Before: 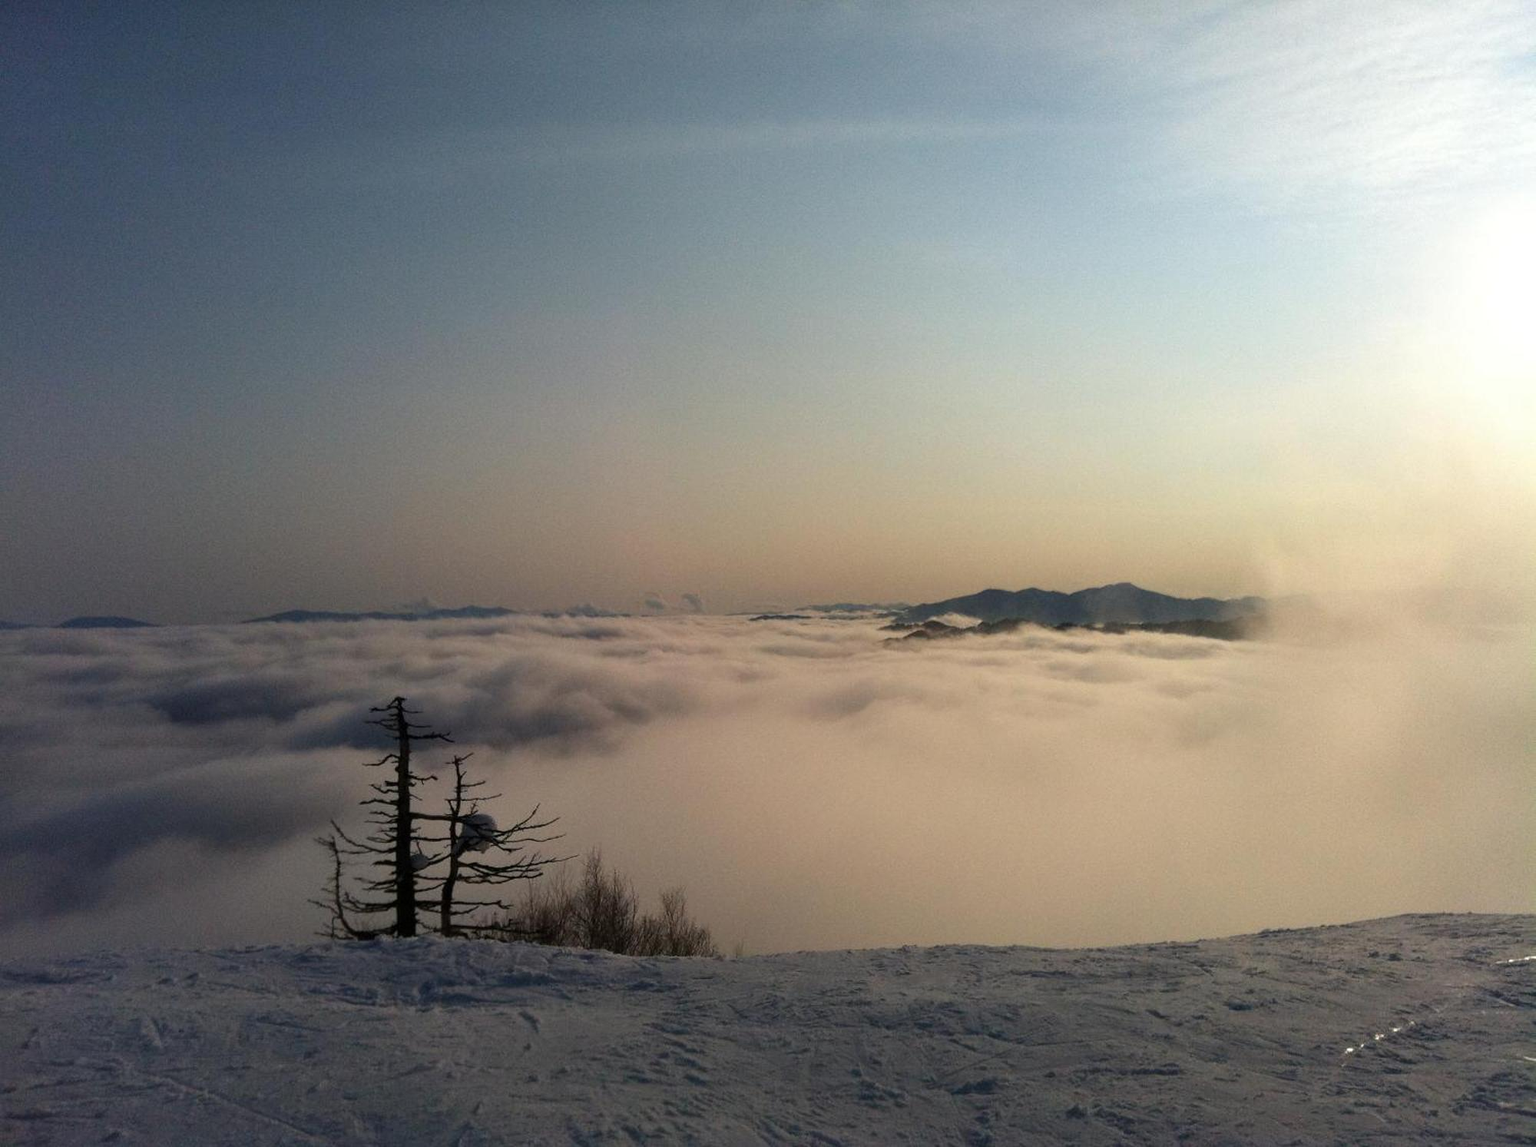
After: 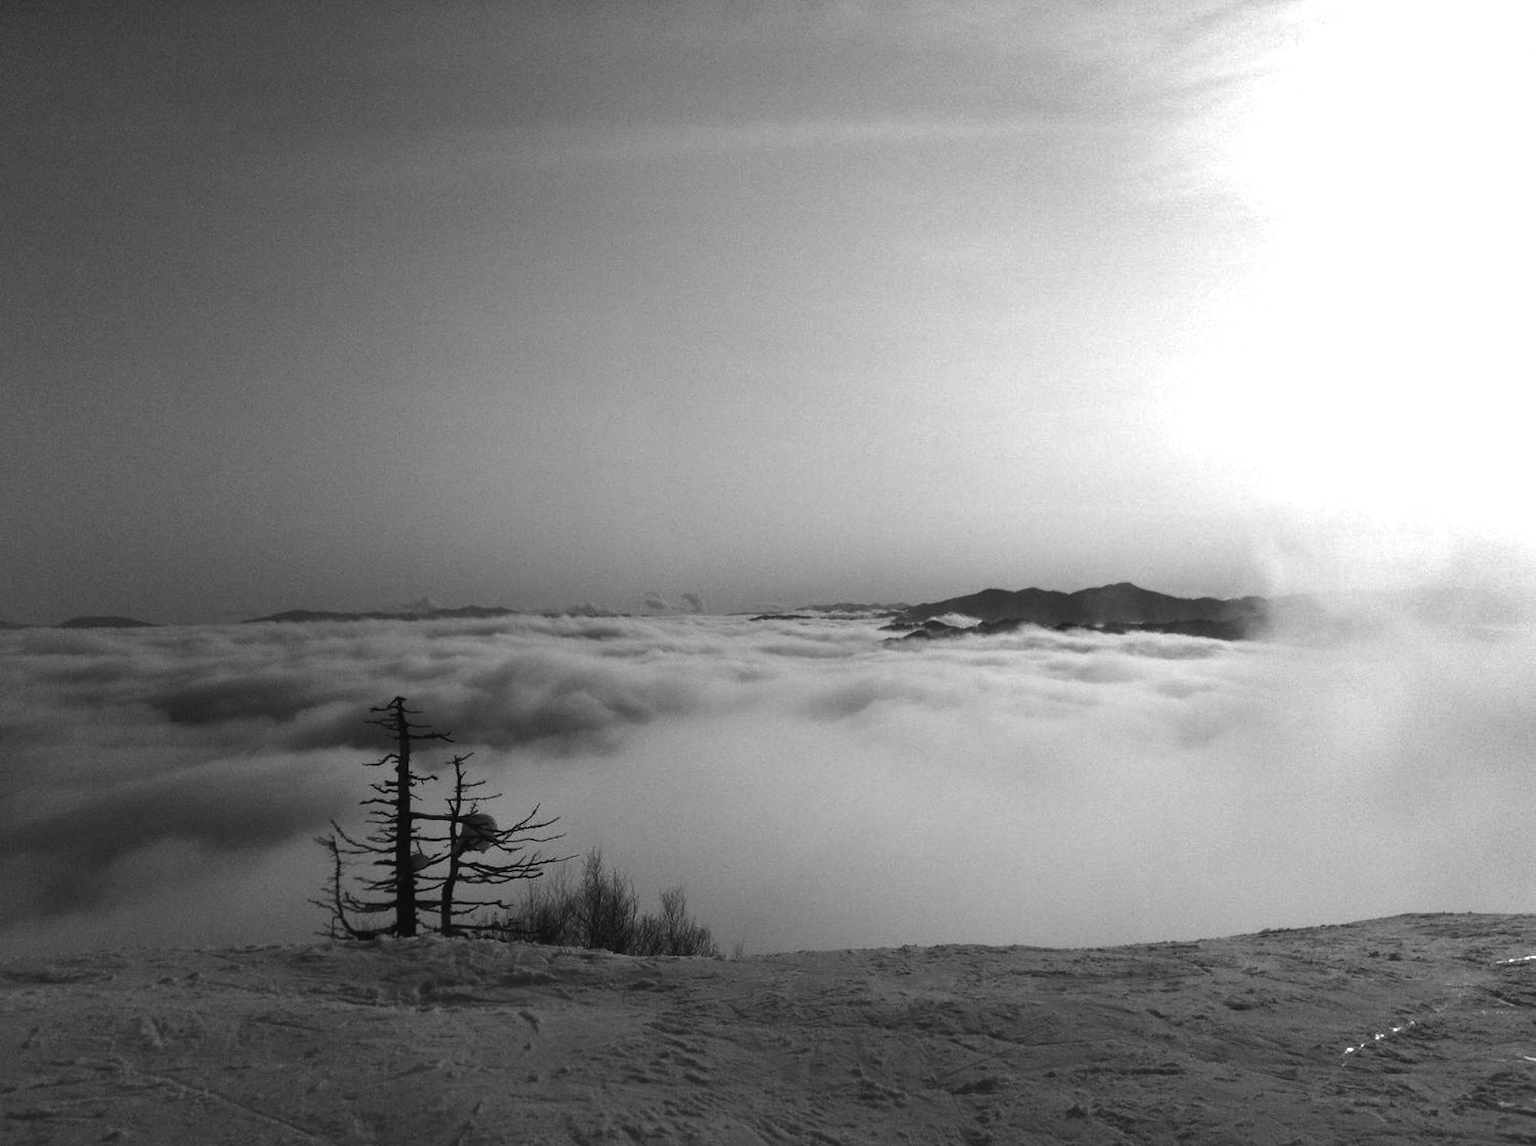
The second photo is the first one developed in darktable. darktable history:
white balance: red 1.042, blue 1.17
tone equalizer: on, module defaults
color balance rgb: shadows lift › chroma 1%, shadows lift › hue 217.2°, power › hue 310.8°, highlights gain › chroma 1%, highlights gain › hue 54°, global offset › luminance 0.5%, global offset › hue 171.6°, perceptual saturation grading › global saturation 14.09%, perceptual saturation grading › highlights -25%, perceptual saturation grading › shadows 30%, perceptual brilliance grading › highlights 13.42%, perceptual brilliance grading › mid-tones 8.05%, perceptual brilliance grading › shadows -17.45%, global vibrance 25%
shadows and highlights: shadows 20.91, highlights -35.45, soften with gaussian
color correction: saturation 1.32
monochrome: a 2.21, b -1.33, size 2.2
